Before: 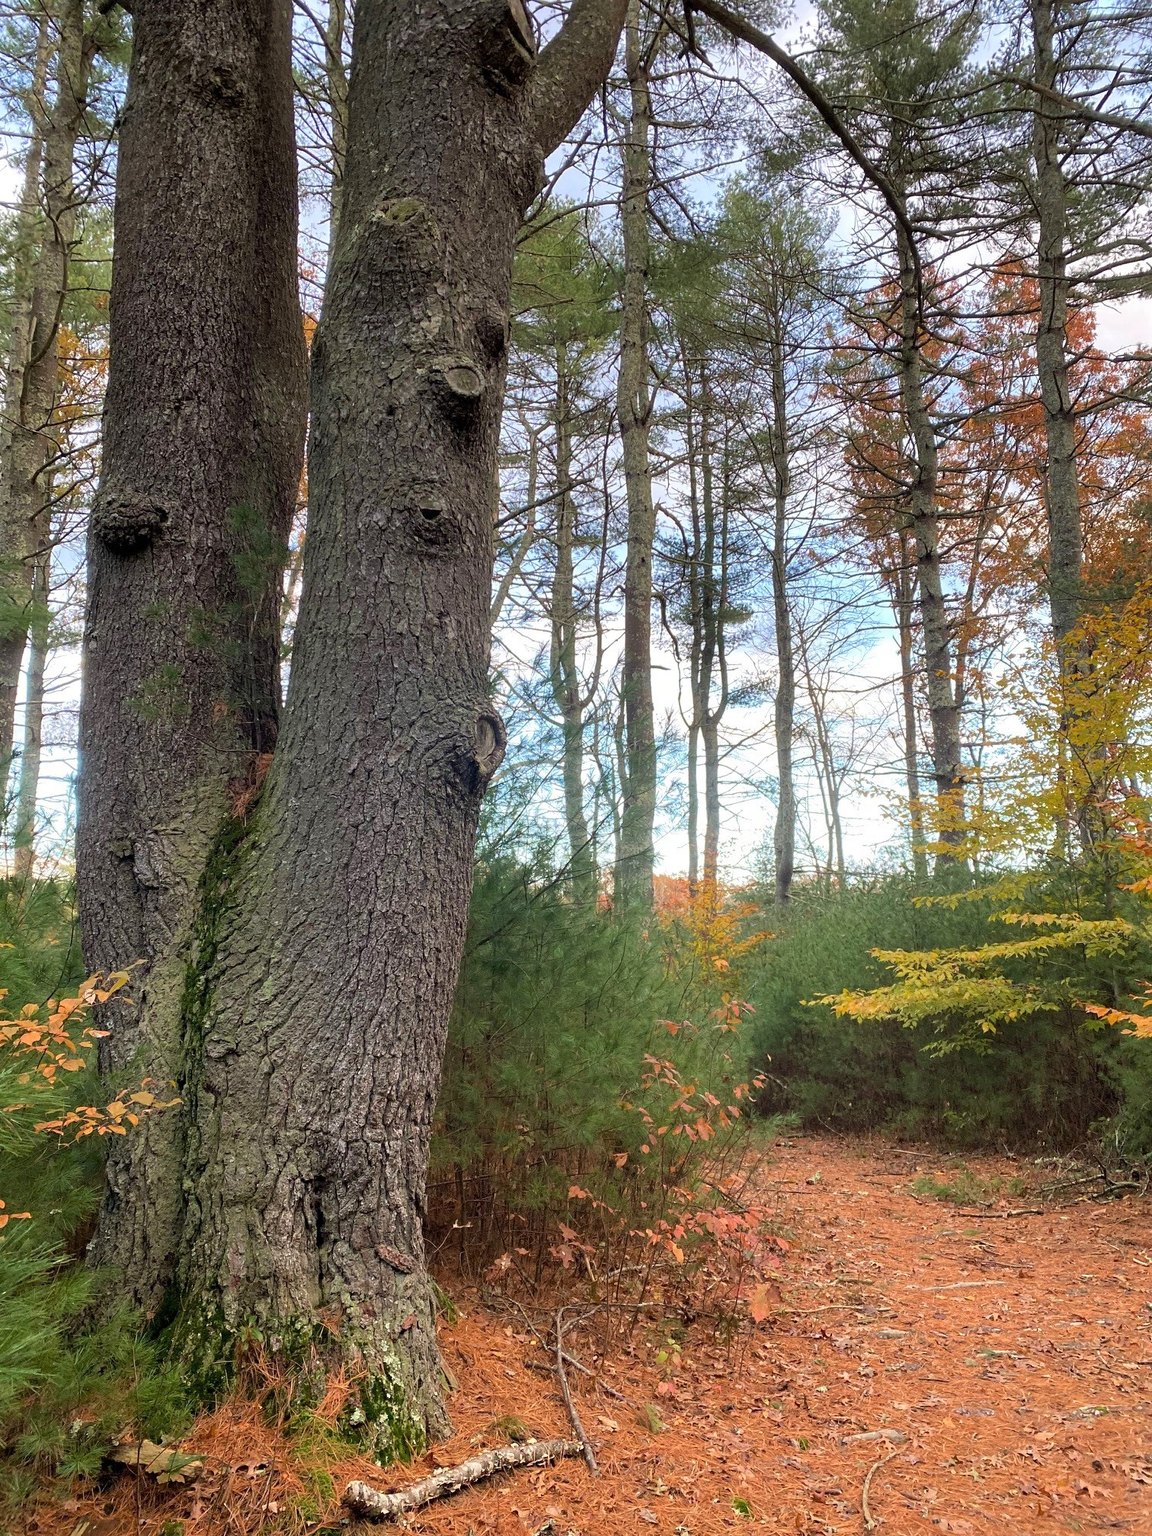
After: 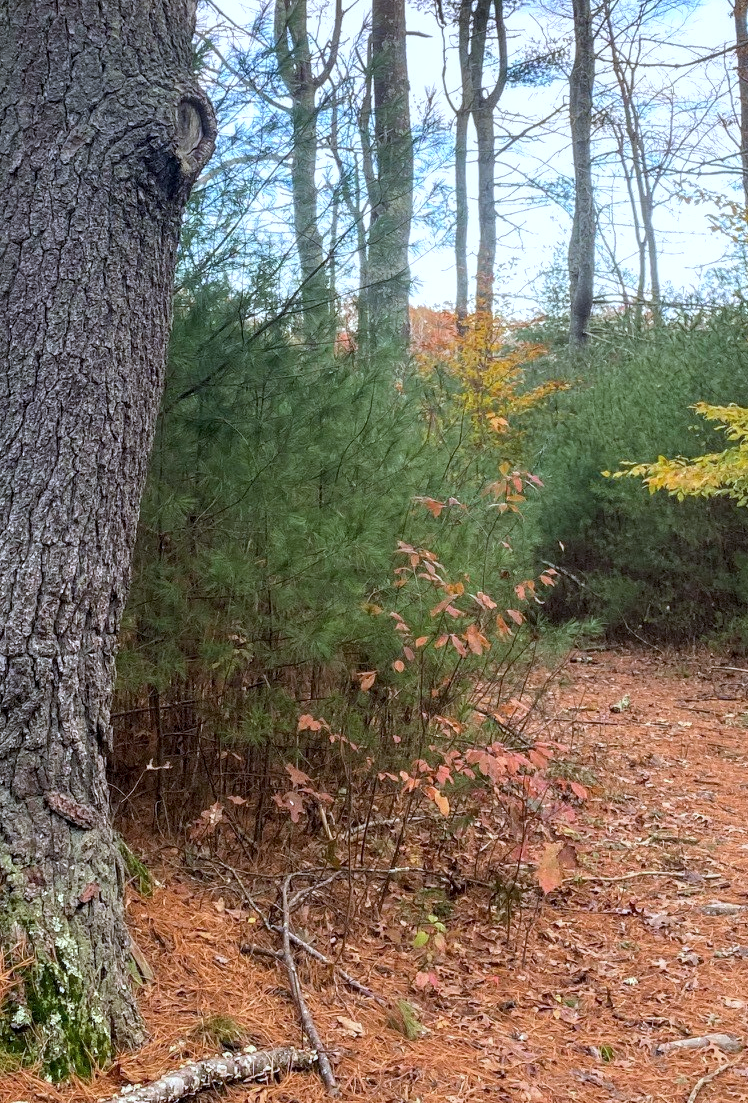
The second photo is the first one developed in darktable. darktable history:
local contrast: on, module defaults
crop: left 29.672%, top 41.786%, right 20.851%, bottom 3.487%
white balance: red 0.926, green 1.003, blue 1.133
